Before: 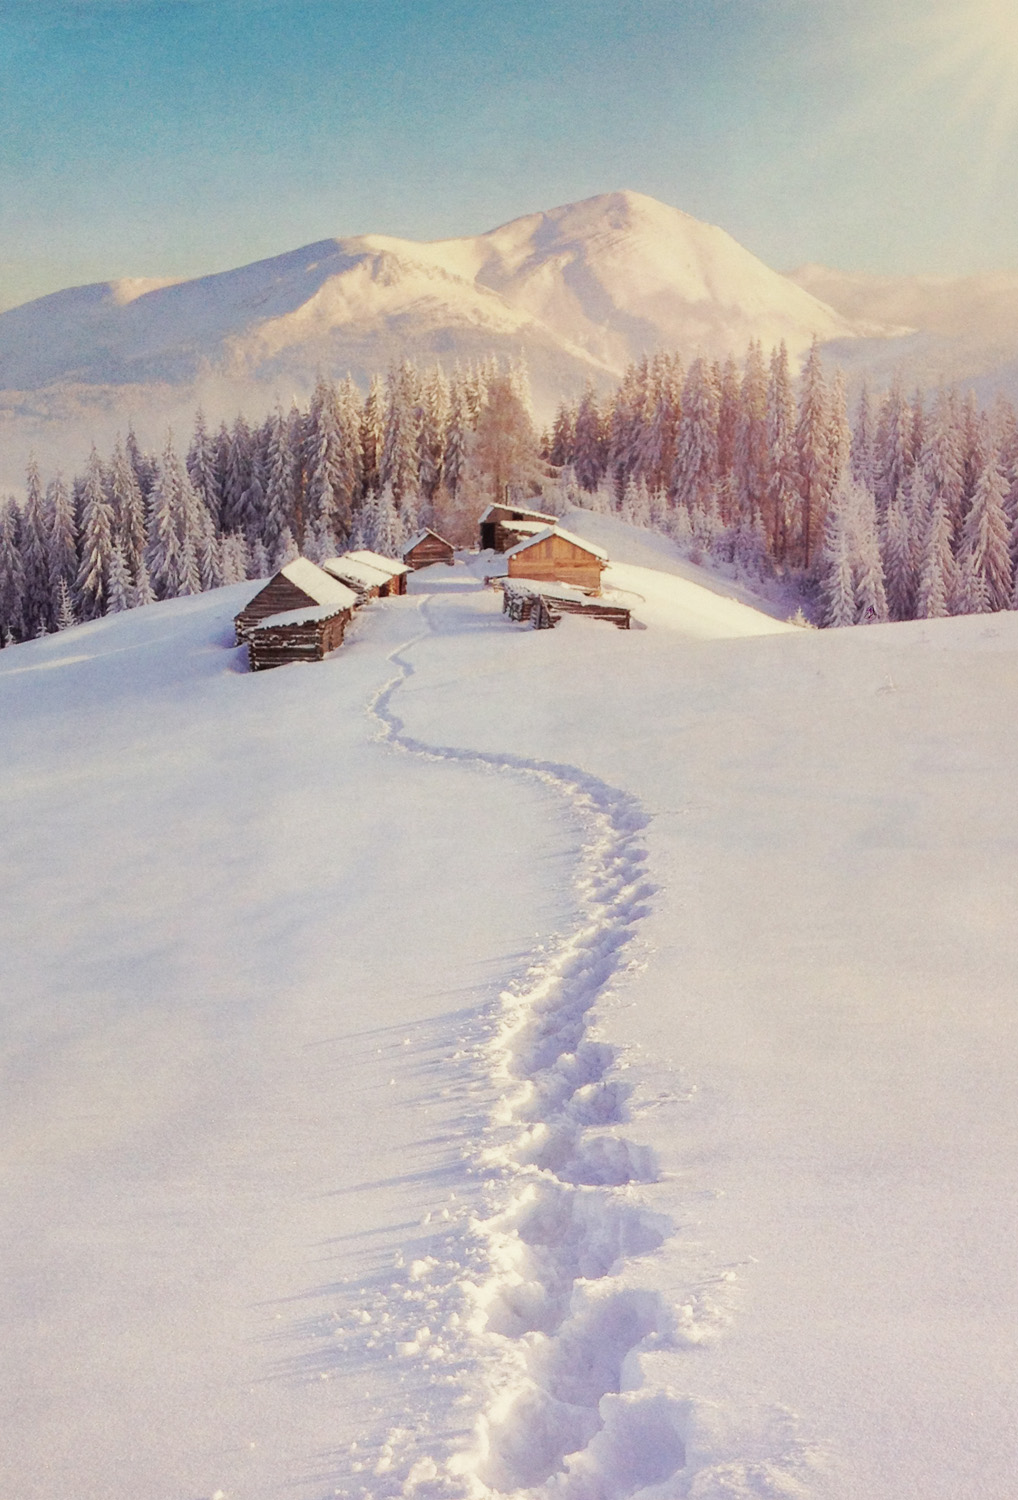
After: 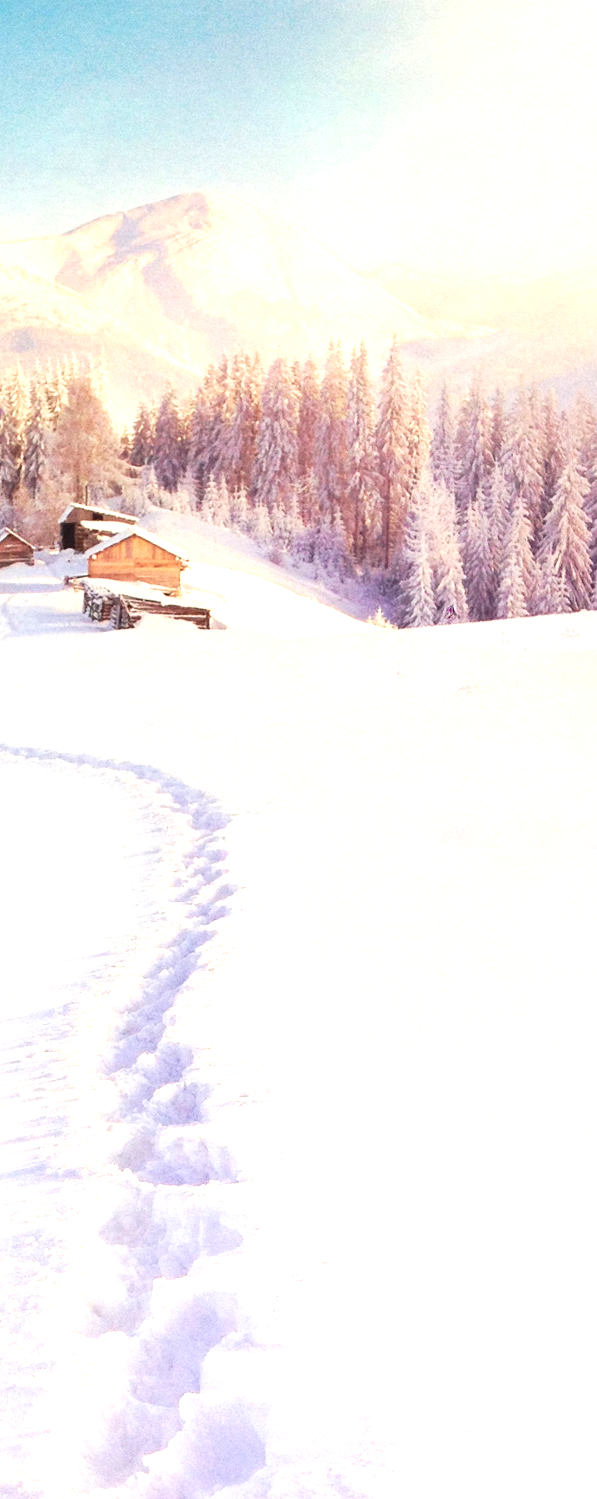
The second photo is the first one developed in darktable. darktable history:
crop: left 41.33%
exposure: black level correction 0, exposure 1 EV, compensate highlight preservation false
